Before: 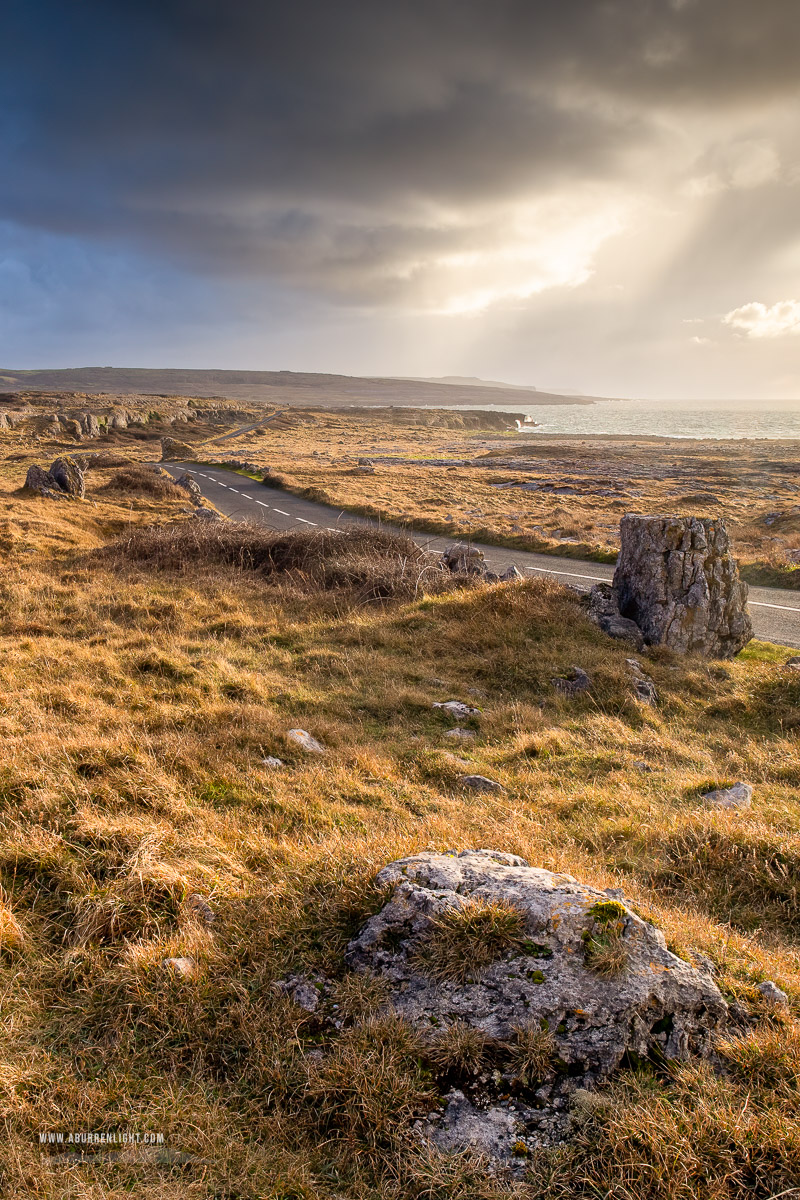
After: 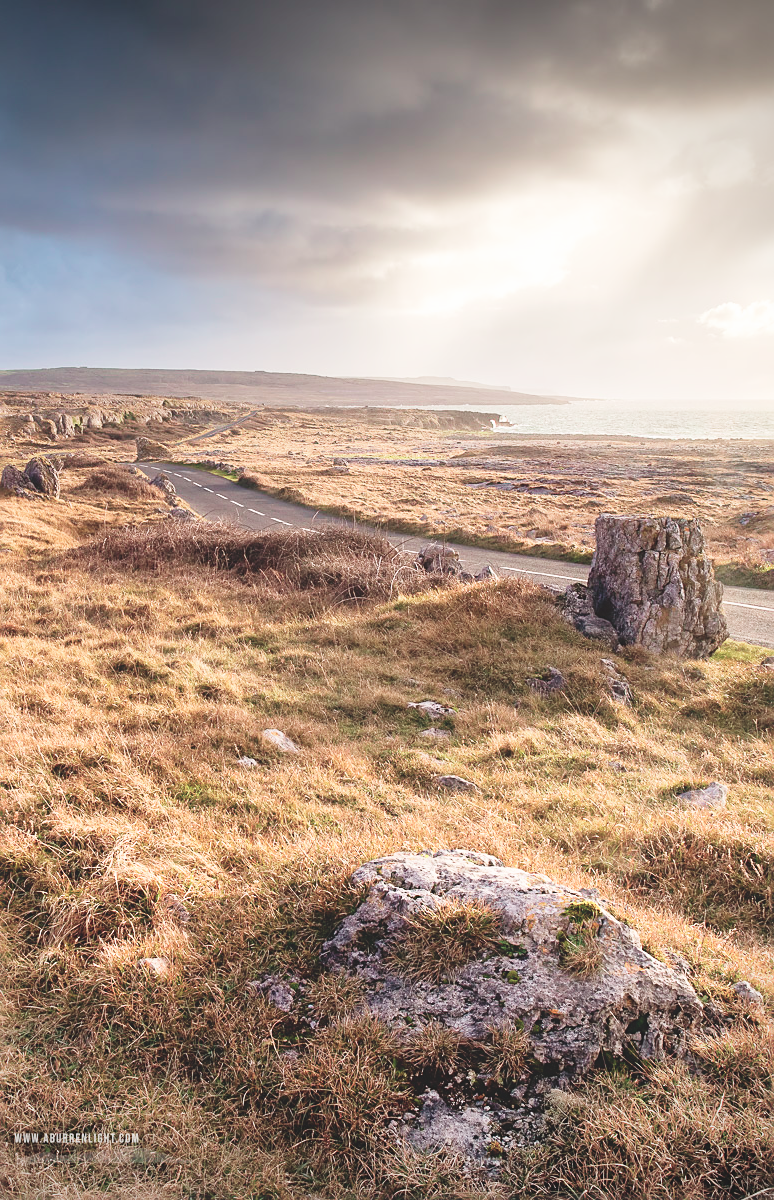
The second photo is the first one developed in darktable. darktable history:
exposure: black level correction -0.015, exposure -0.125 EV, compensate highlight preservation false
base curve: curves: ch0 [(0, 0) (0.008, 0.007) (0.022, 0.029) (0.048, 0.089) (0.092, 0.197) (0.191, 0.399) (0.275, 0.534) (0.357, 0.65) (0.477, 0.78) (0.542, 0.833) (0.799, 0.973) (1, 1)], preserve colors none
contrast equalizer: octaves 7, y [[0.502, 0.505, 0.512, 0.529, 0.564, 0.588], [0.5 ×6], [0.502, 0.505, 0.512, 0.529, 0.564, 0.588], [0, 0.001, 0.001, 0.004, 0.008, 0.011], [0, 0.001, 0.001, 0.004, 0.008, 0.011]], mix -1
crop and rotate: left 3.238%
sharpen: on, module defaults
velvia: on, module defaults
vignetting: fall-off radius 60.92%
color contrast: blue-yellow contrast 0.62
